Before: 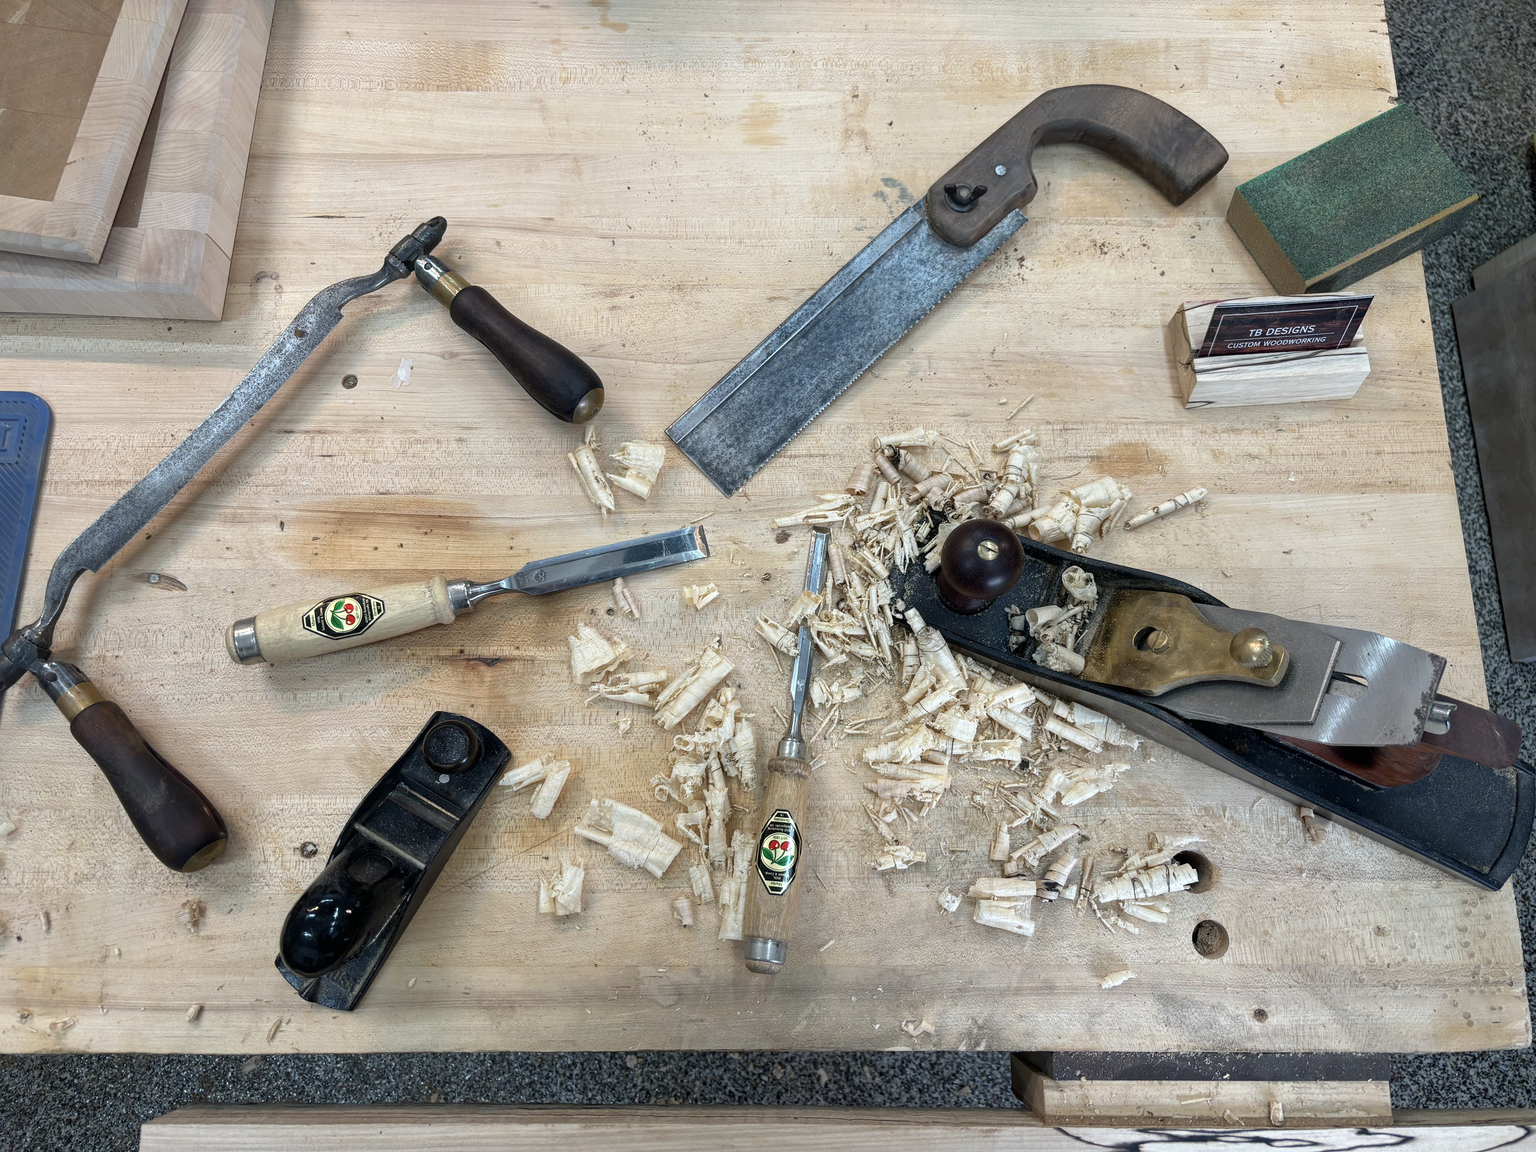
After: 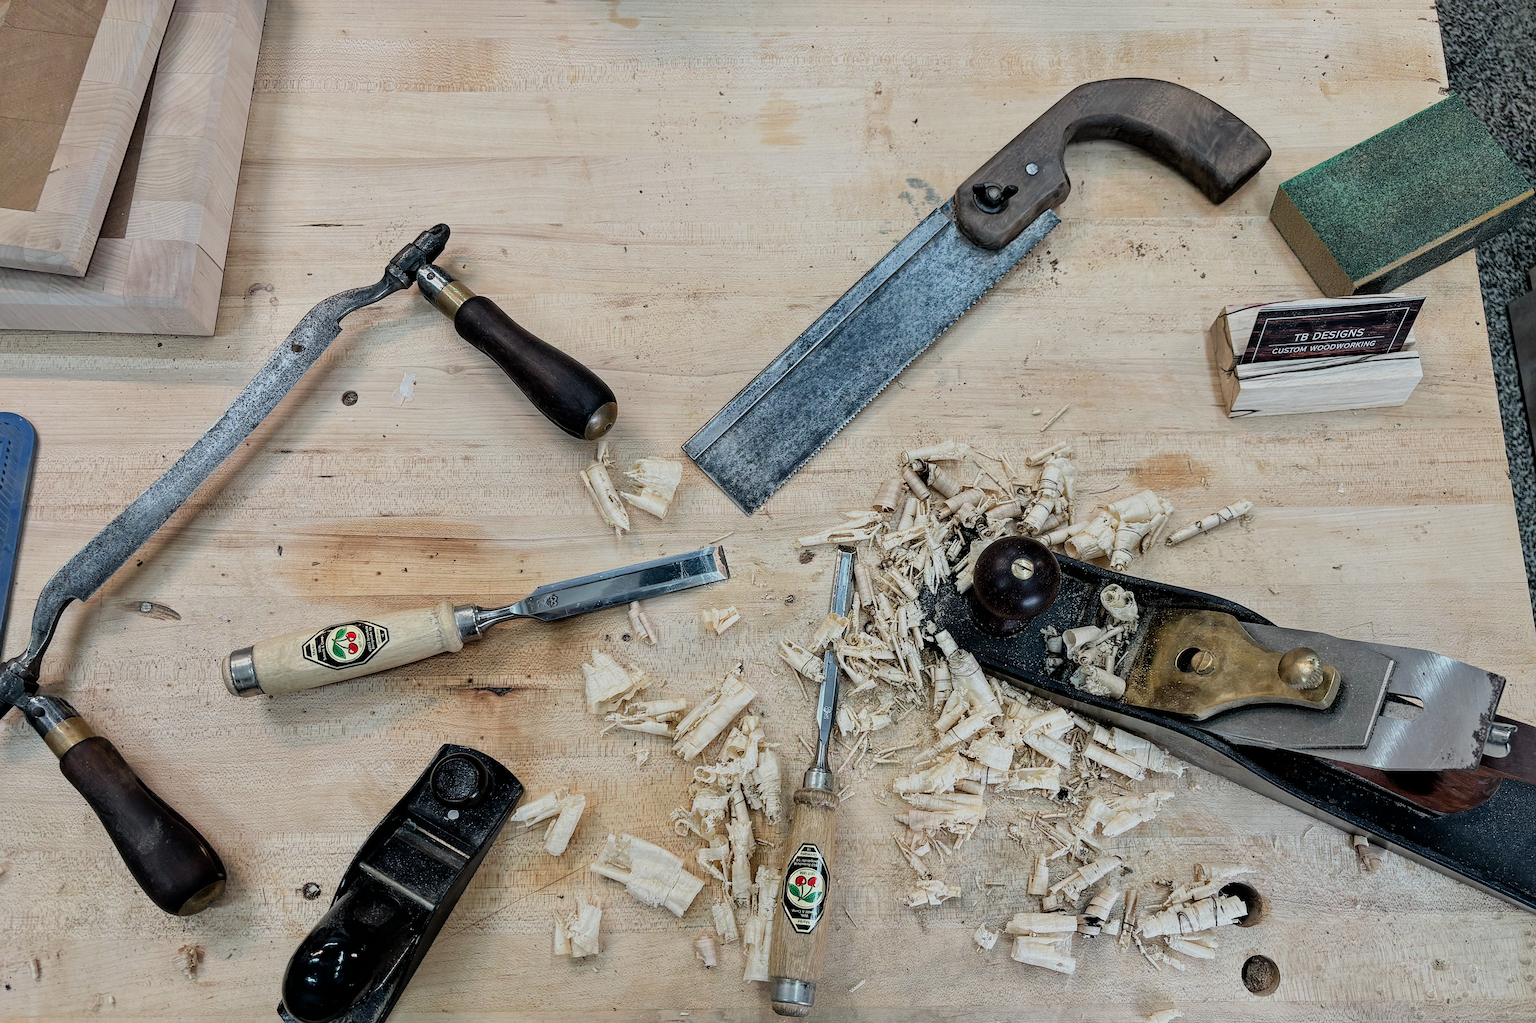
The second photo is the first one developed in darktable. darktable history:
filmic rgb: black relative exposure -7.15 EV, white relative exposure 5.36 EV, hardness 3.03
crop and rotate: angle 0.58°, left 0.365%, right 3.252%, bottom 14.361%
contrast equalizer: y [[0.531, 0.548, 0.559, 0.557, 0.544, 0.527], [0.5 ×6], [0.5 ×6], [0 ×6], [0 ×6]]
sharpen: on, module defaults
